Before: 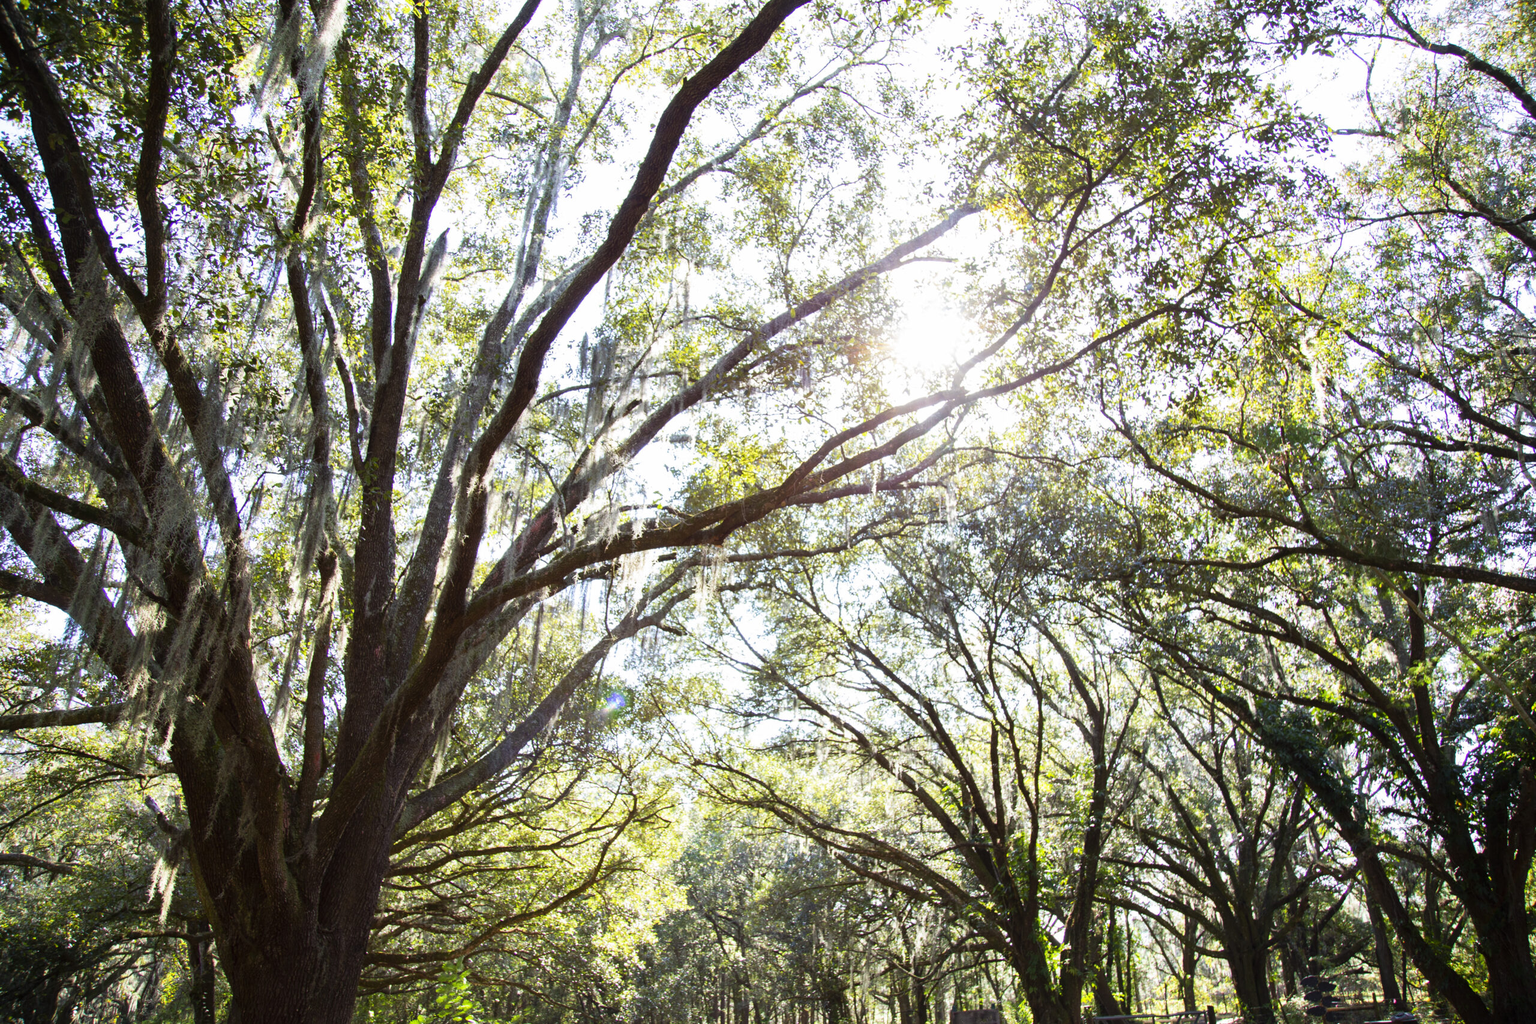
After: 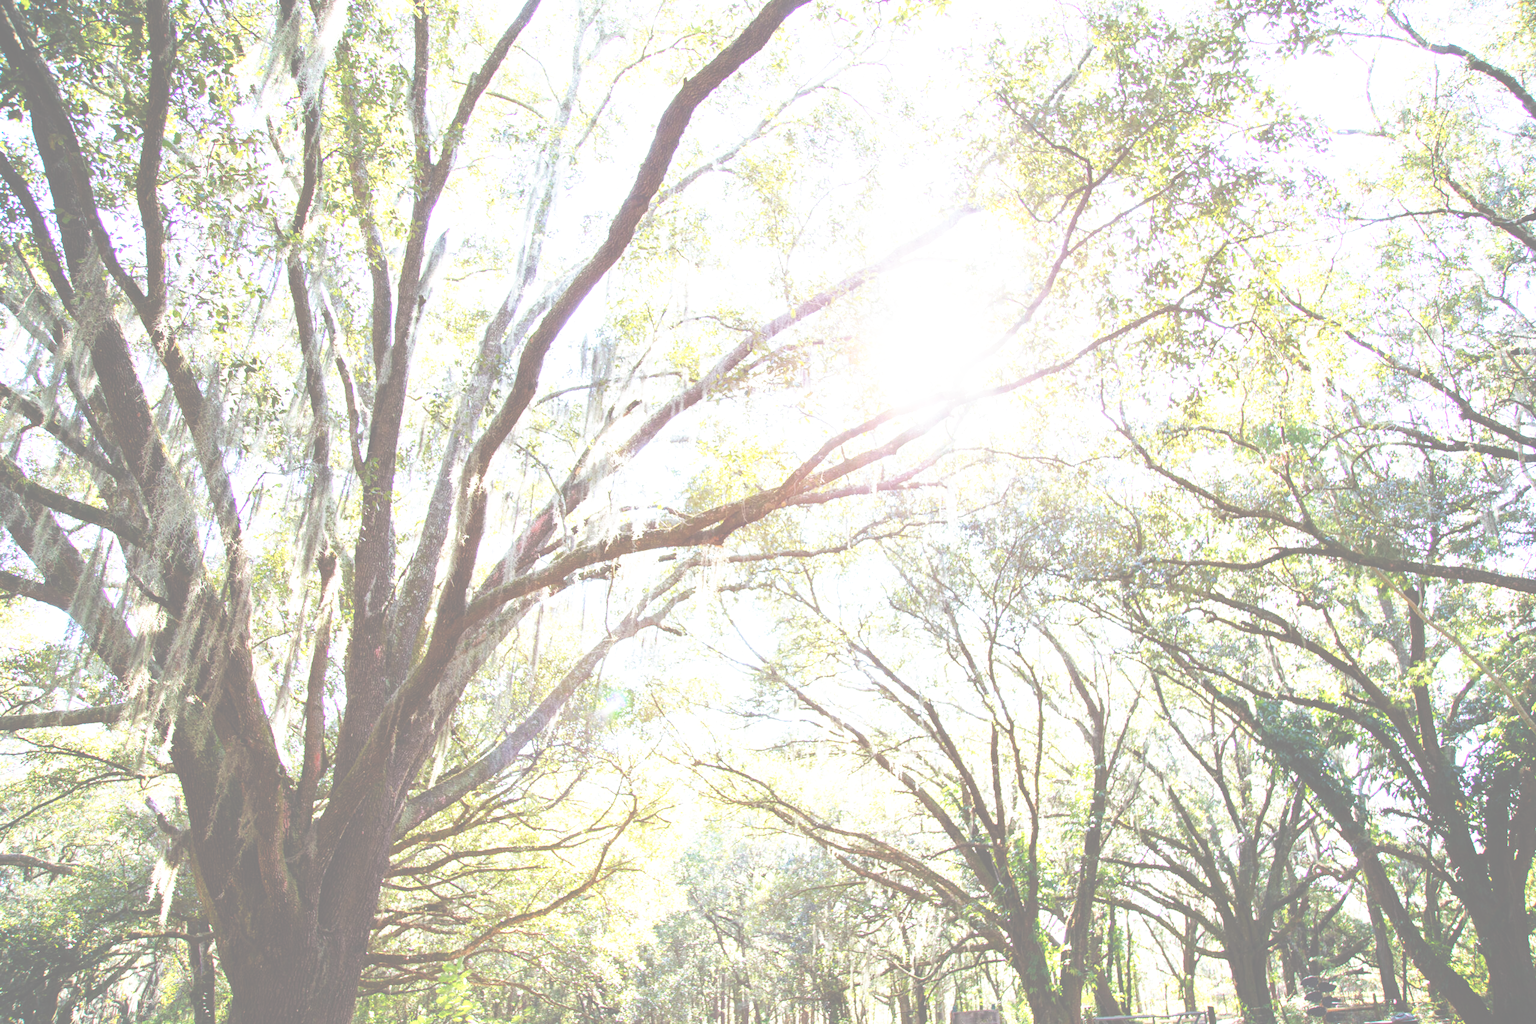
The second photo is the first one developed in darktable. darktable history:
exposure: black level correction -0.073, exposure 0.503 EV, compensate highlight preservation false
base curve: curves: ch0 [(0, 0) (0.007, 0.004) (0.027, 0.03) (0.046, 0.07) (0.207, 0.54) (0.442, 0.872) (0.673, 0.972) (1, 1)], preserve colors none
